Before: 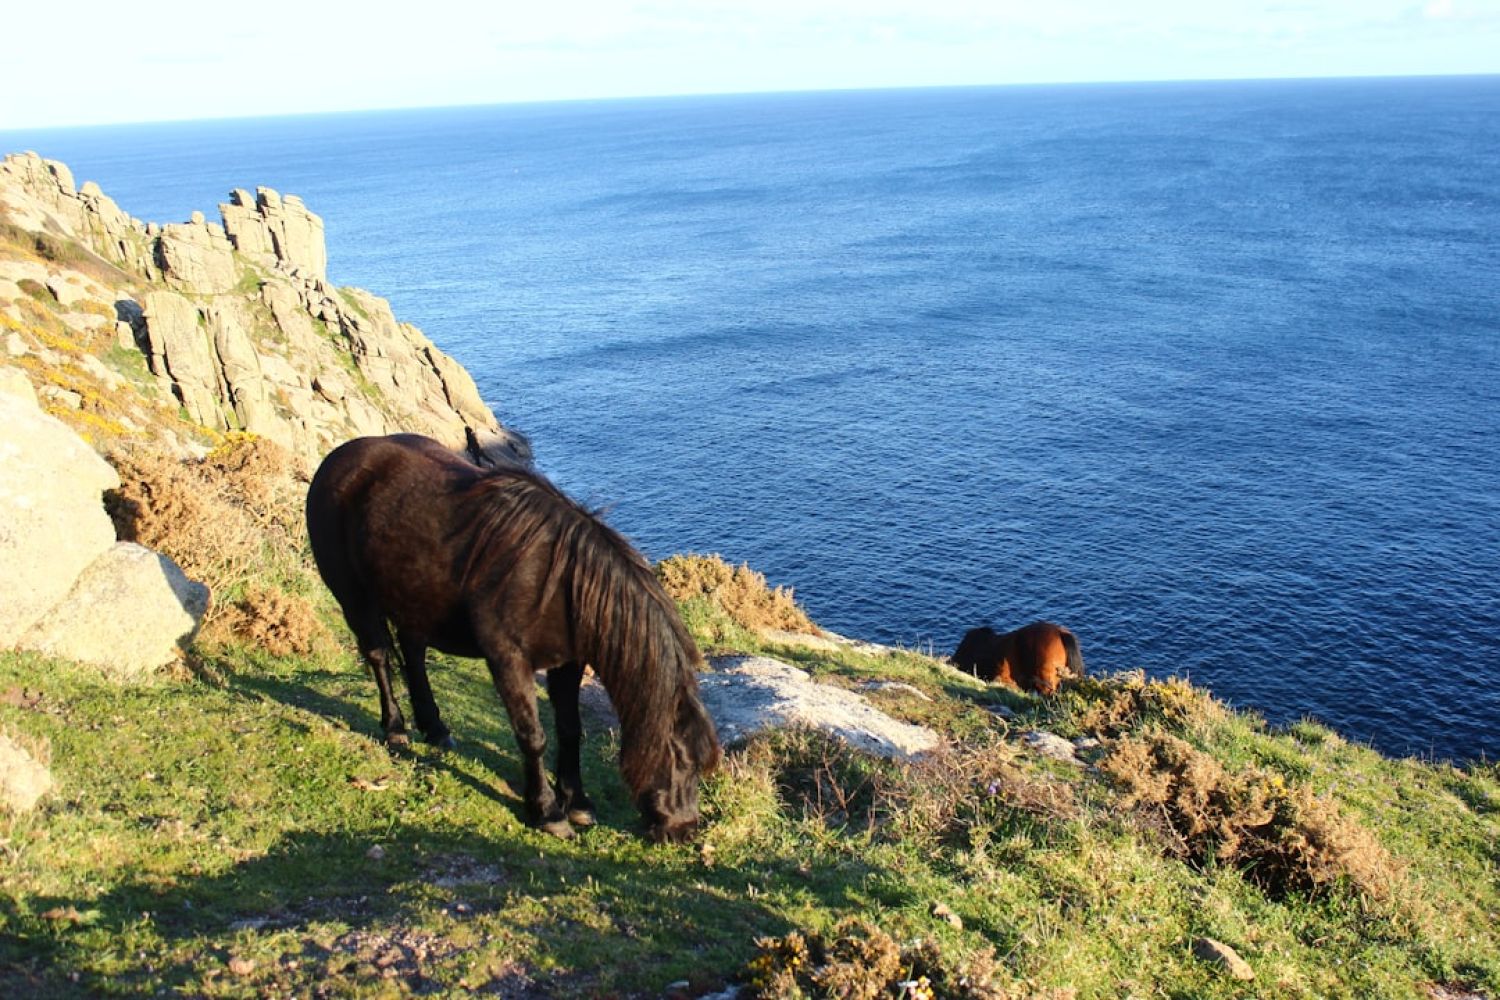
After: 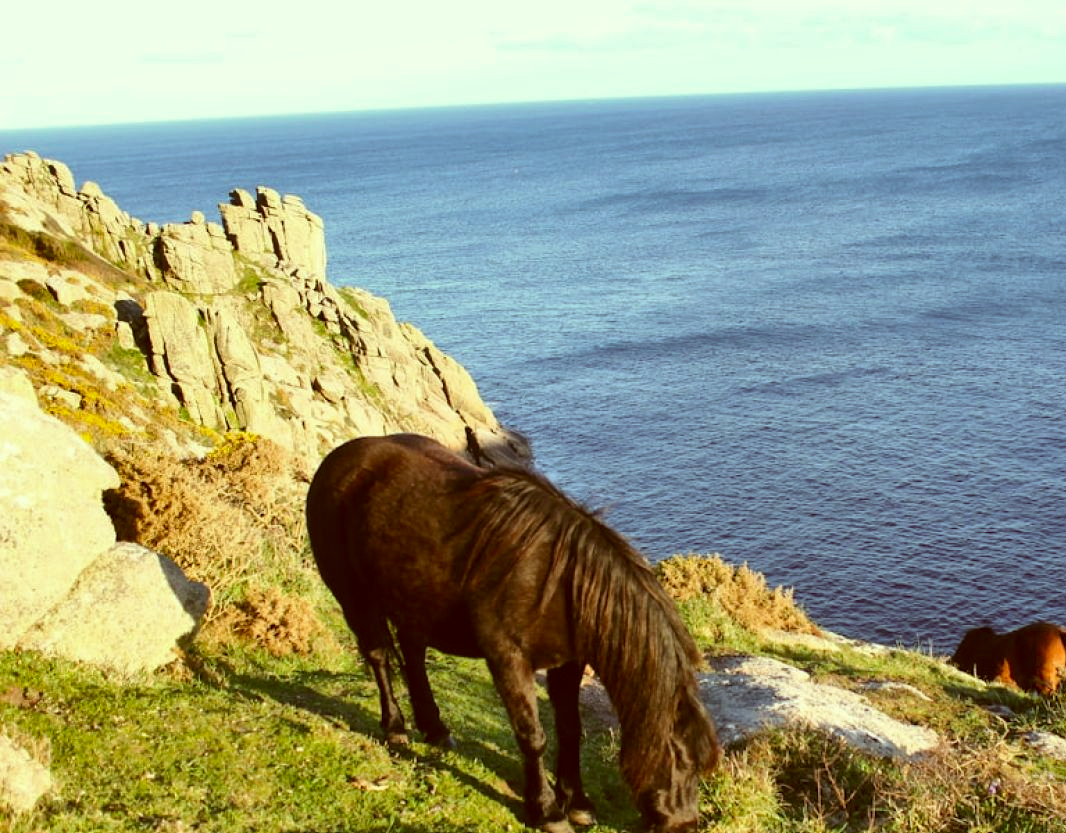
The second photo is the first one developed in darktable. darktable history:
crop: right 28.885%, bottom 16.626%
shadows and highlights: low approximation 0.01, soften with gaussian
exposure: compensate highlight preservation false
color correction: highlights a* -5.3, highlights b* 9.8, shadows a* 9.8, shadows b* 24.26
